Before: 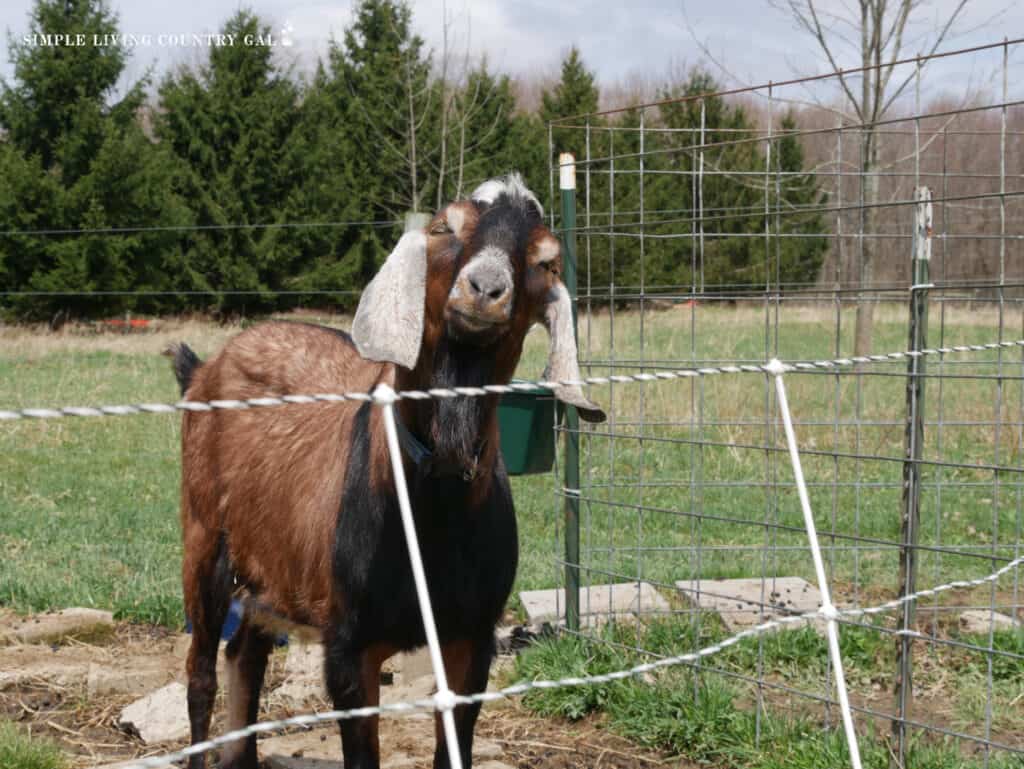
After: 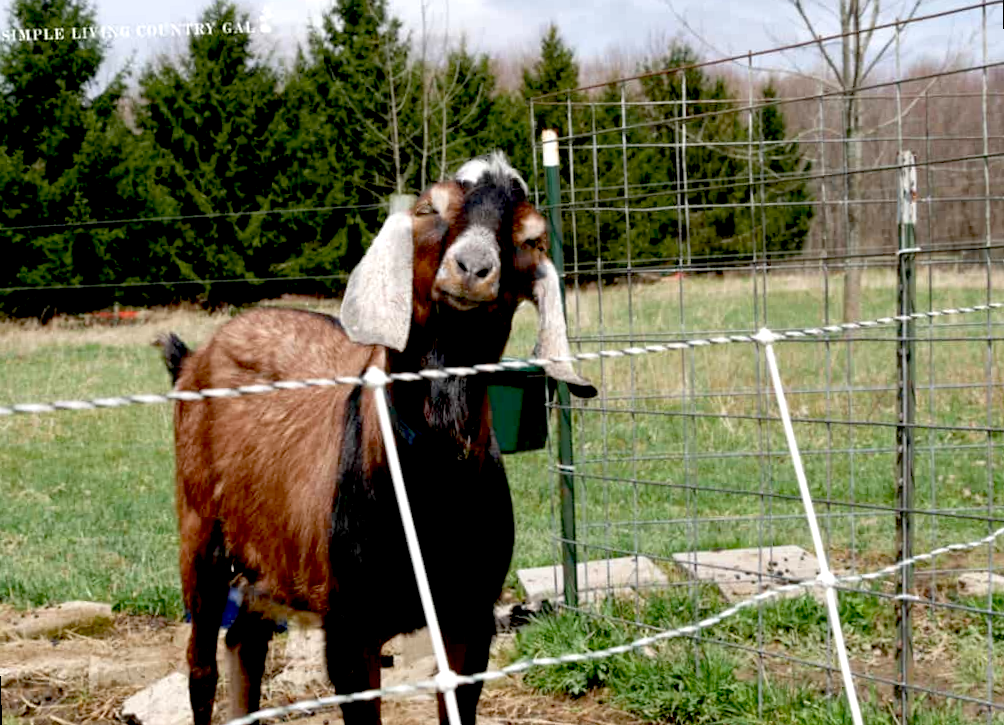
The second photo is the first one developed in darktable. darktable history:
rotate and perspective: rotation -2°, crop left 0.022, crop right 0.978, crop top 0.049, crop bottom 0.951
exposure: black level correction 0.031, exposure 0.304 EV, compensate highlight preservation false
